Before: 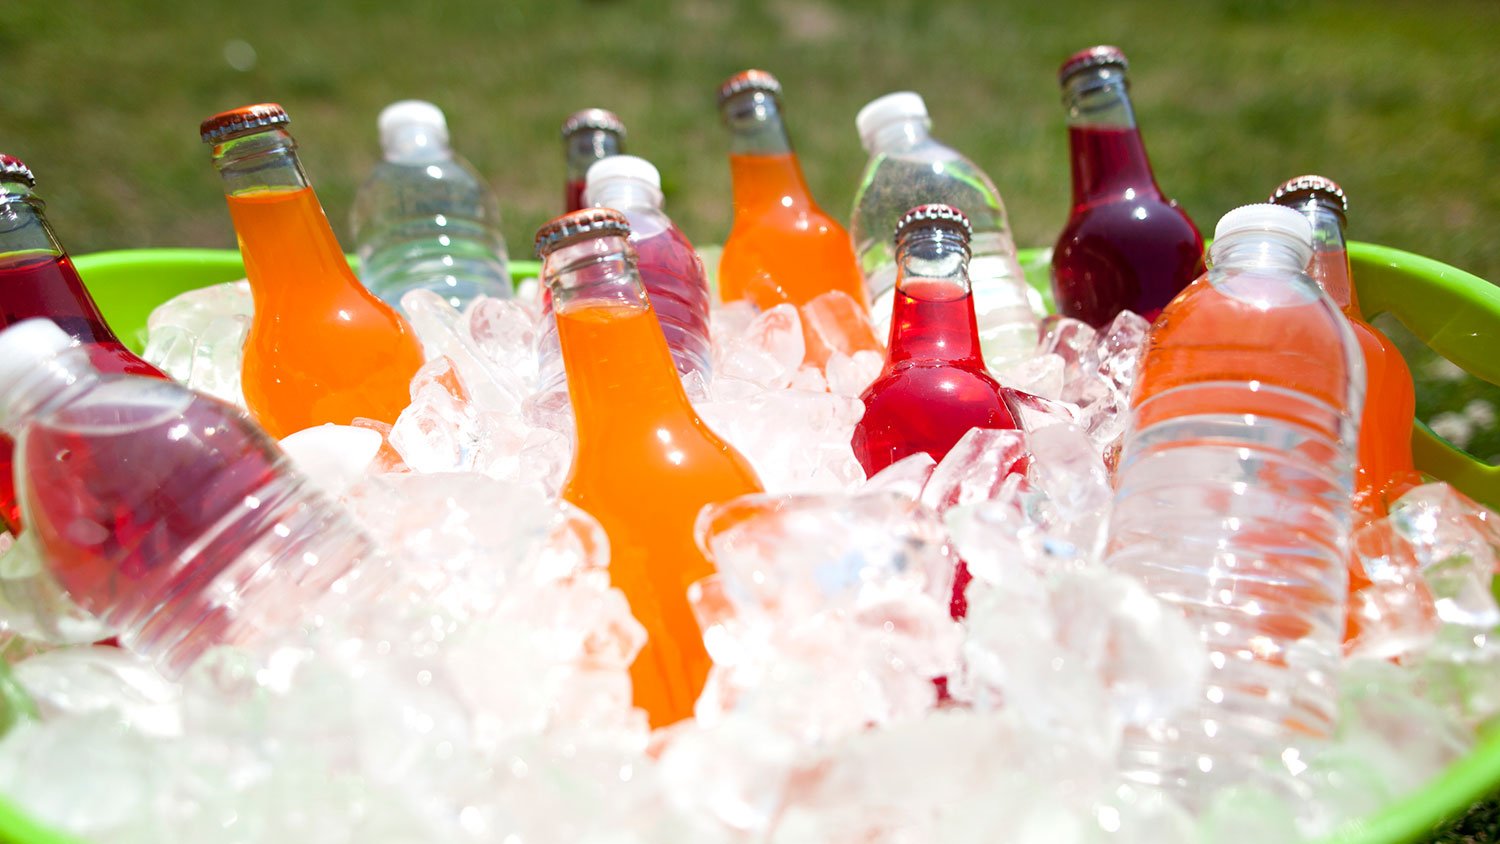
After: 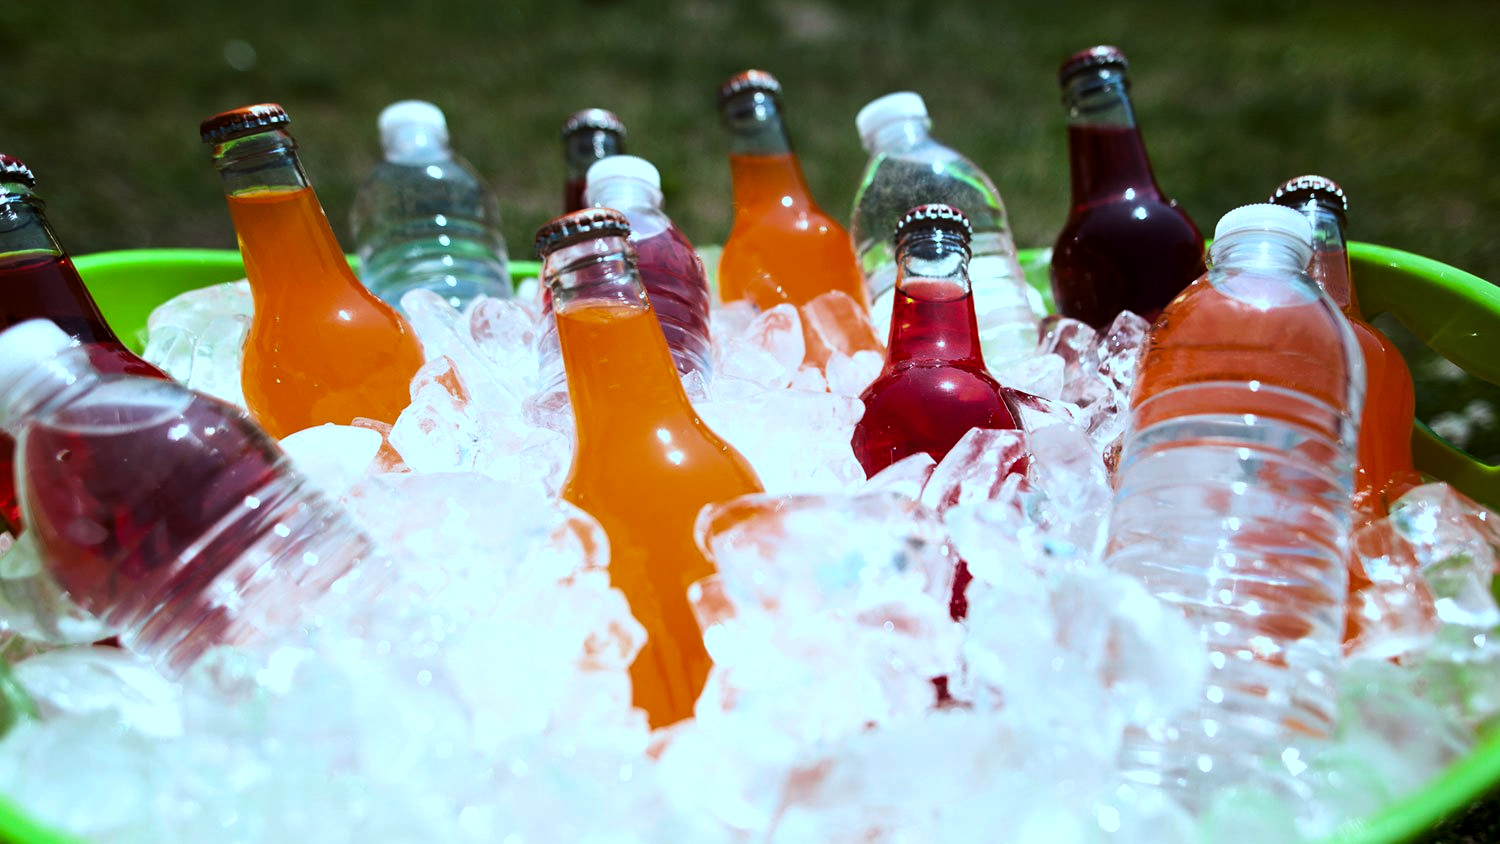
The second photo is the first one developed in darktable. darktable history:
contrast brightness saturation: contrast 0.156, saturation 0.311
levels: levels [0, 0.618, 1]
color correction: highlights a* -10.44, highlights b* -19.46
